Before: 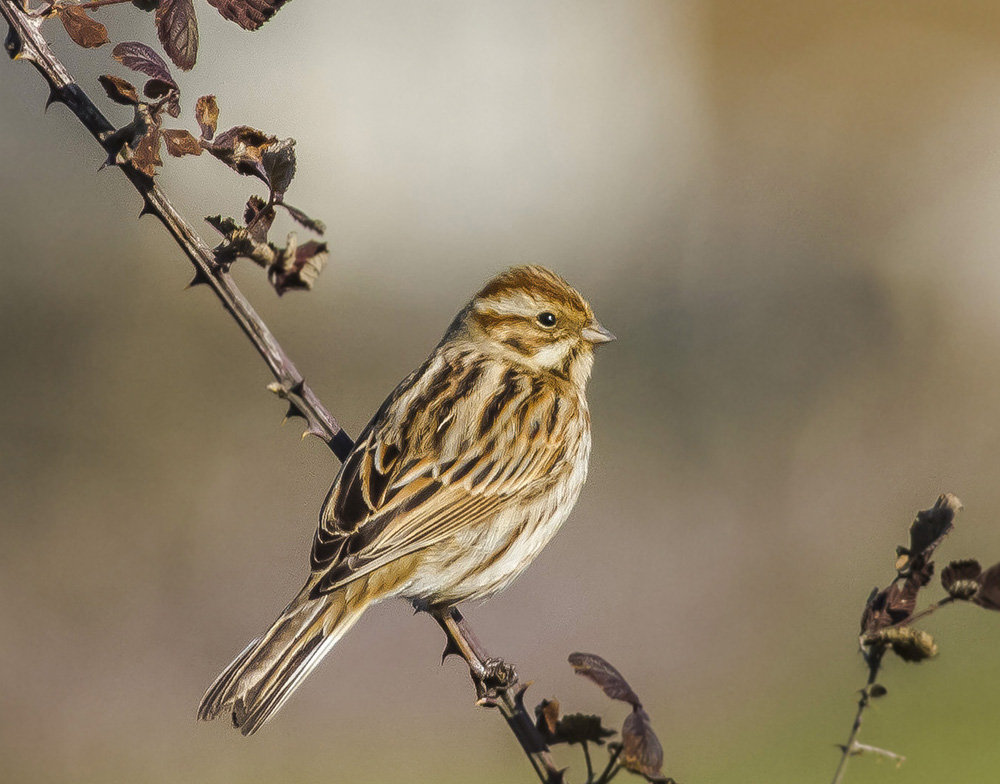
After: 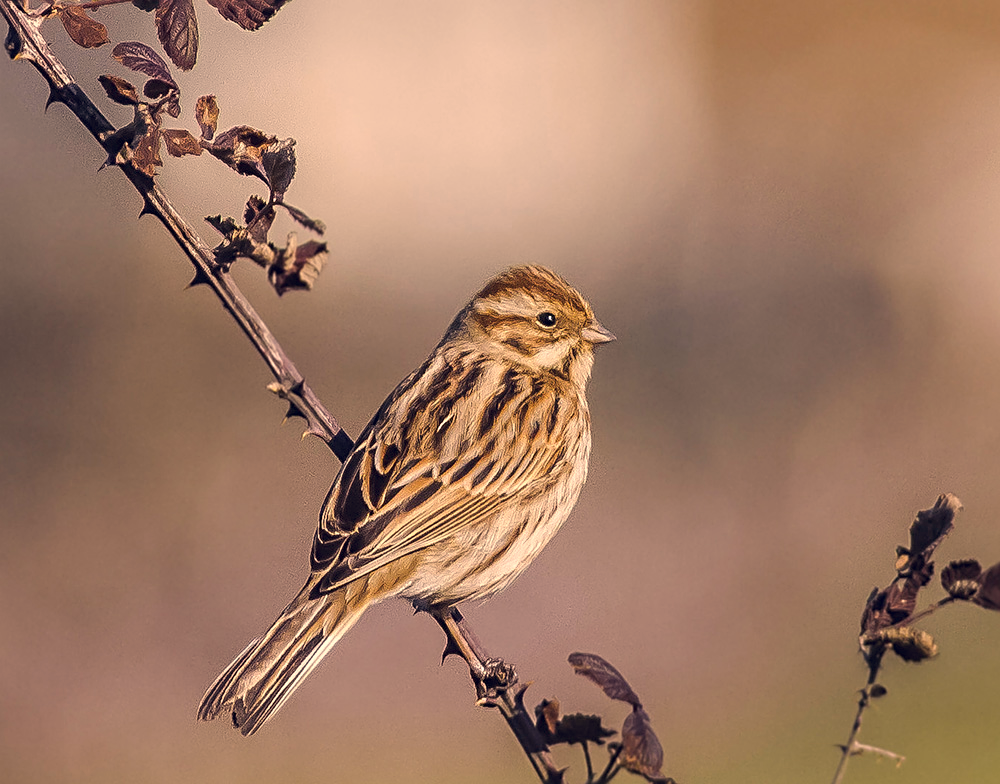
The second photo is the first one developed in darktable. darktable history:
sharpen: amount 0.499
color correction: highlights a* 20.28, highlights b* 27.15, shadows a* 3.38, shadows b* -17.33, saturation 0.755
